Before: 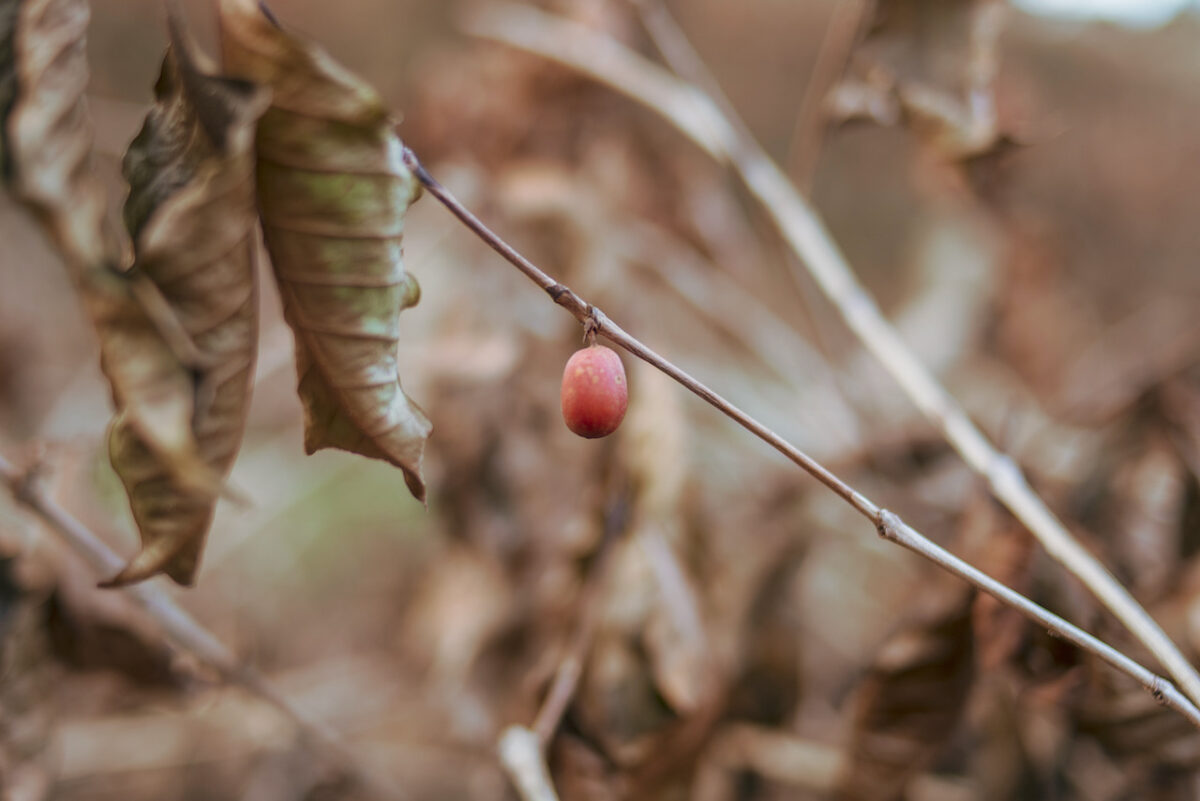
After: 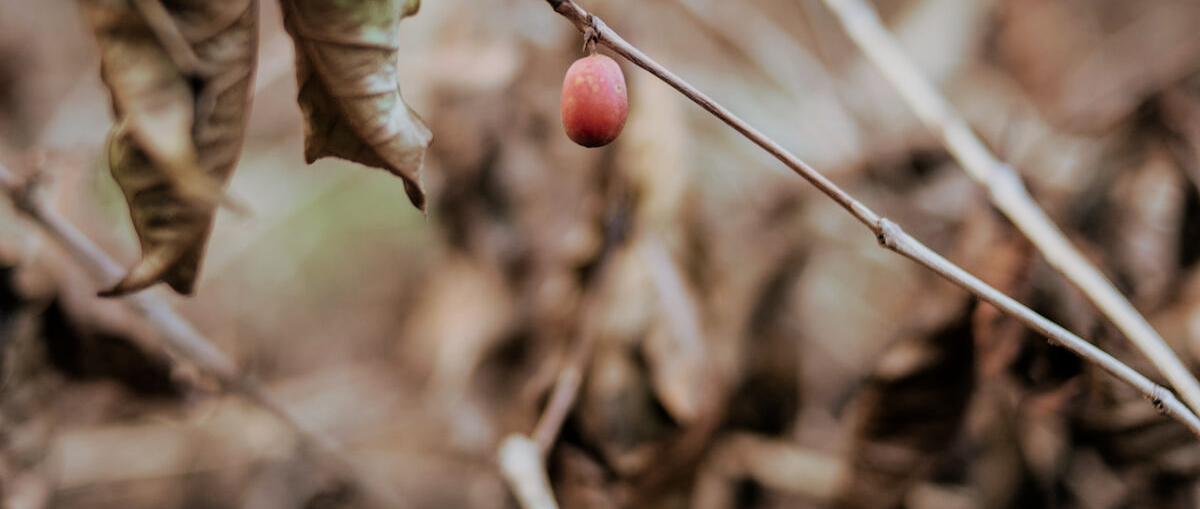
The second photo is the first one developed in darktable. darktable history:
crop and rotate: top 36.435%
filmic rgb: black relative exposure -5 EV, hardness 2.88, contrast 1.3
